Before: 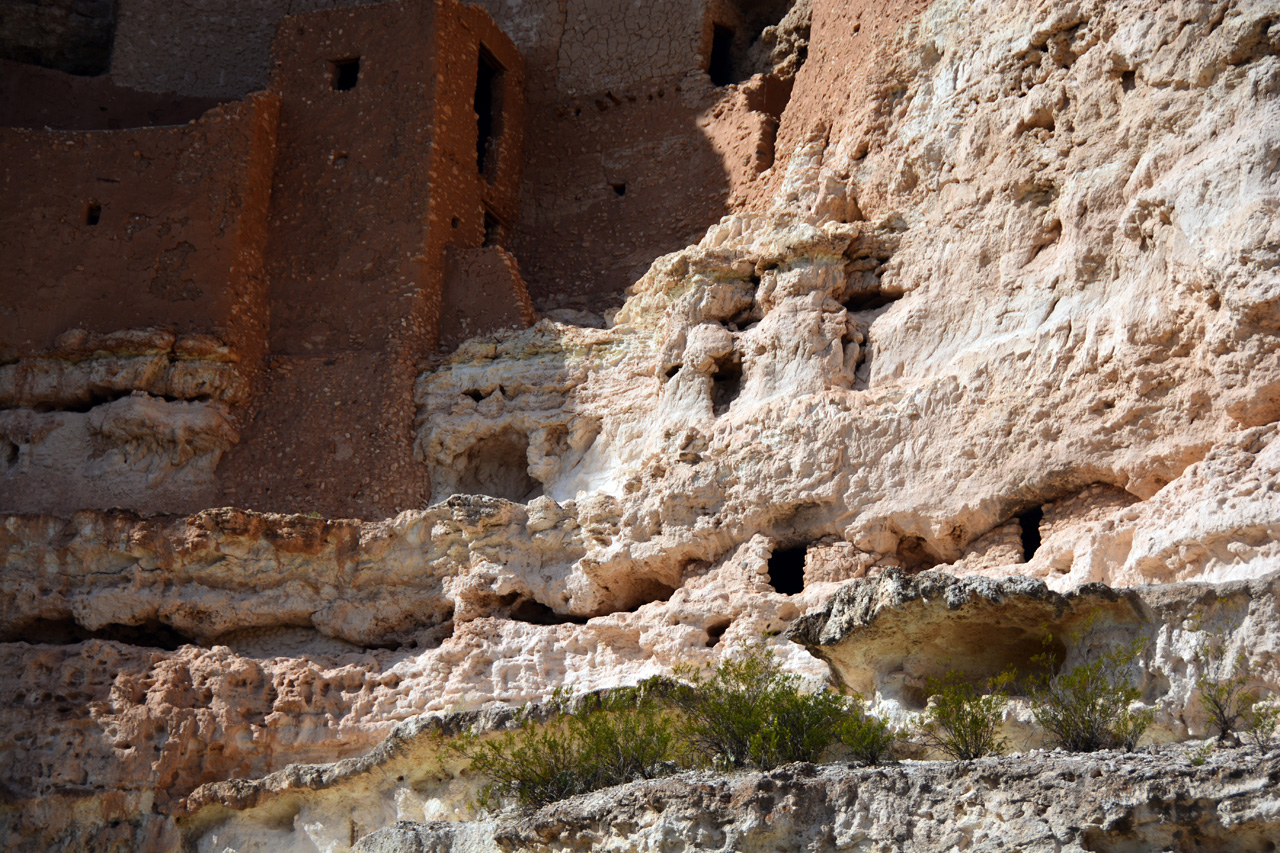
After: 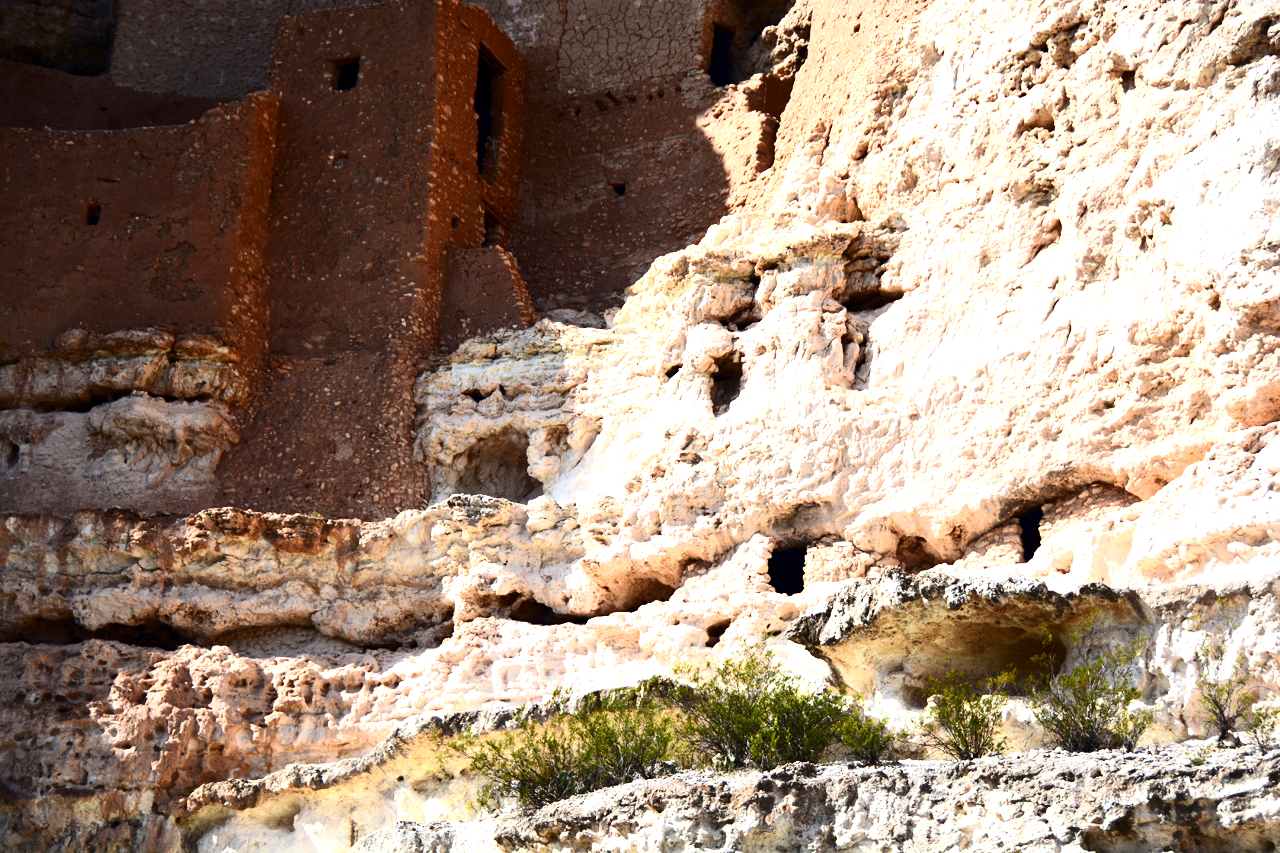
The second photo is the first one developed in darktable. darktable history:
exposure: exposure 1.2 EV, compensate highlight preservation false
contrast brightness saturation: contrast 0.28
